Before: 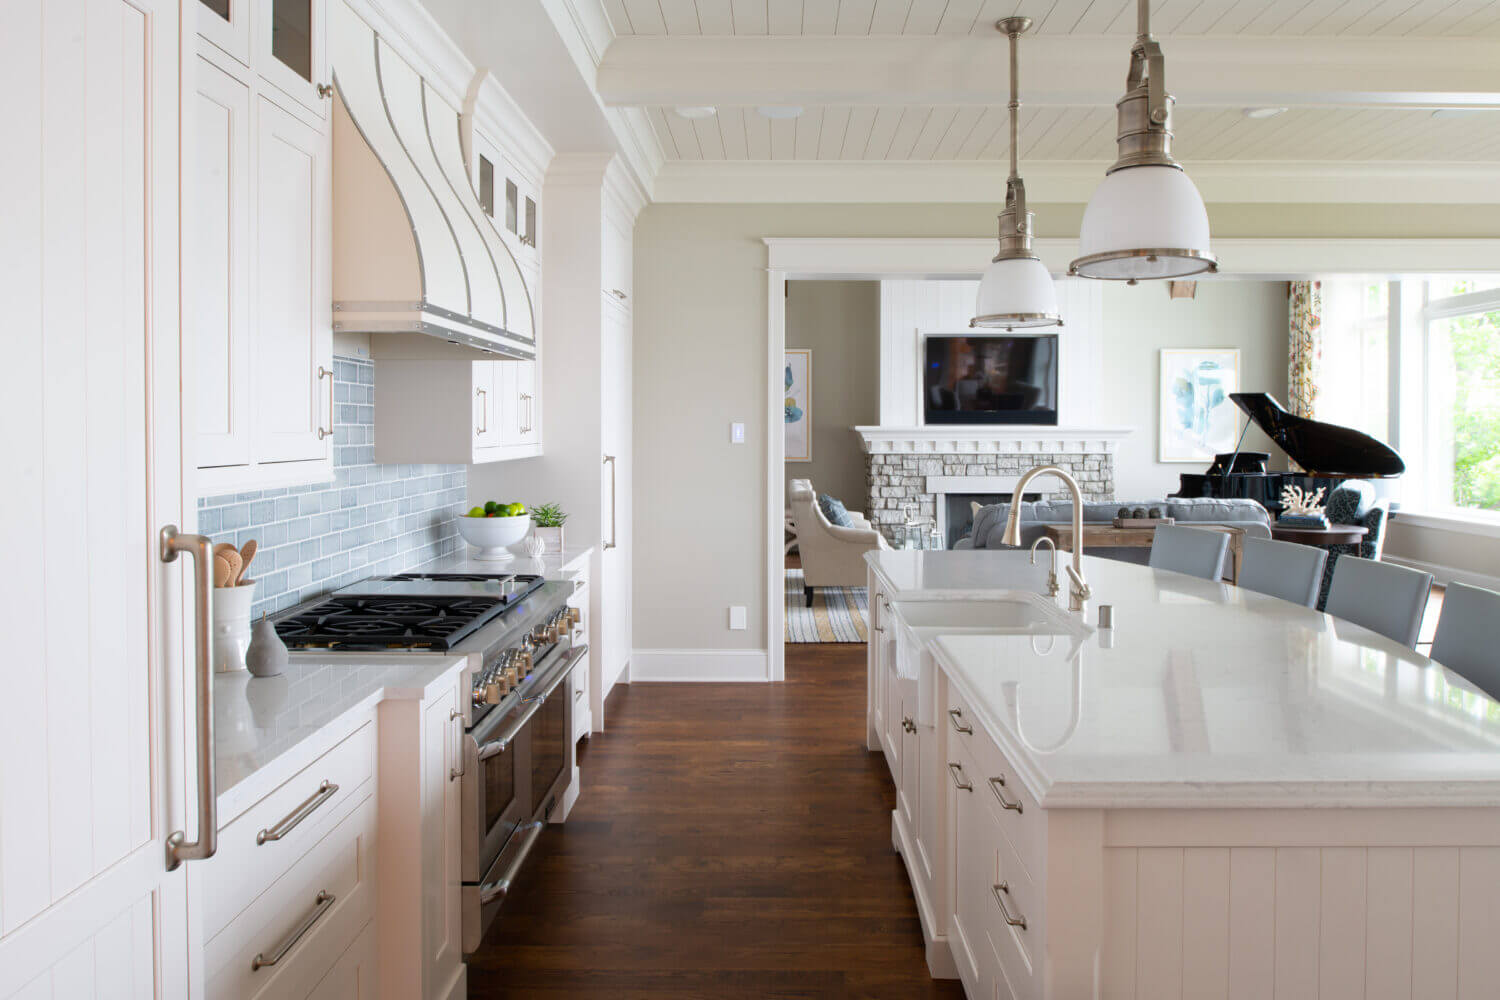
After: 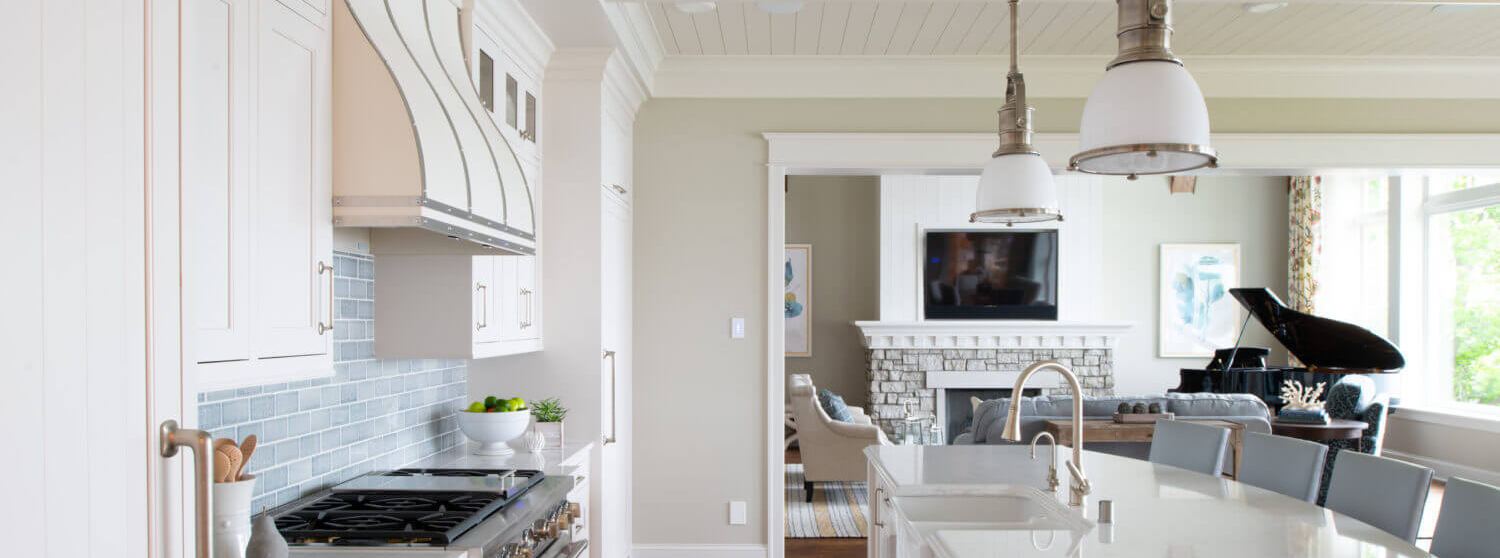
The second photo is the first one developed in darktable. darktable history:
crop and rotate: top 10.536%, bottom 33.583%
